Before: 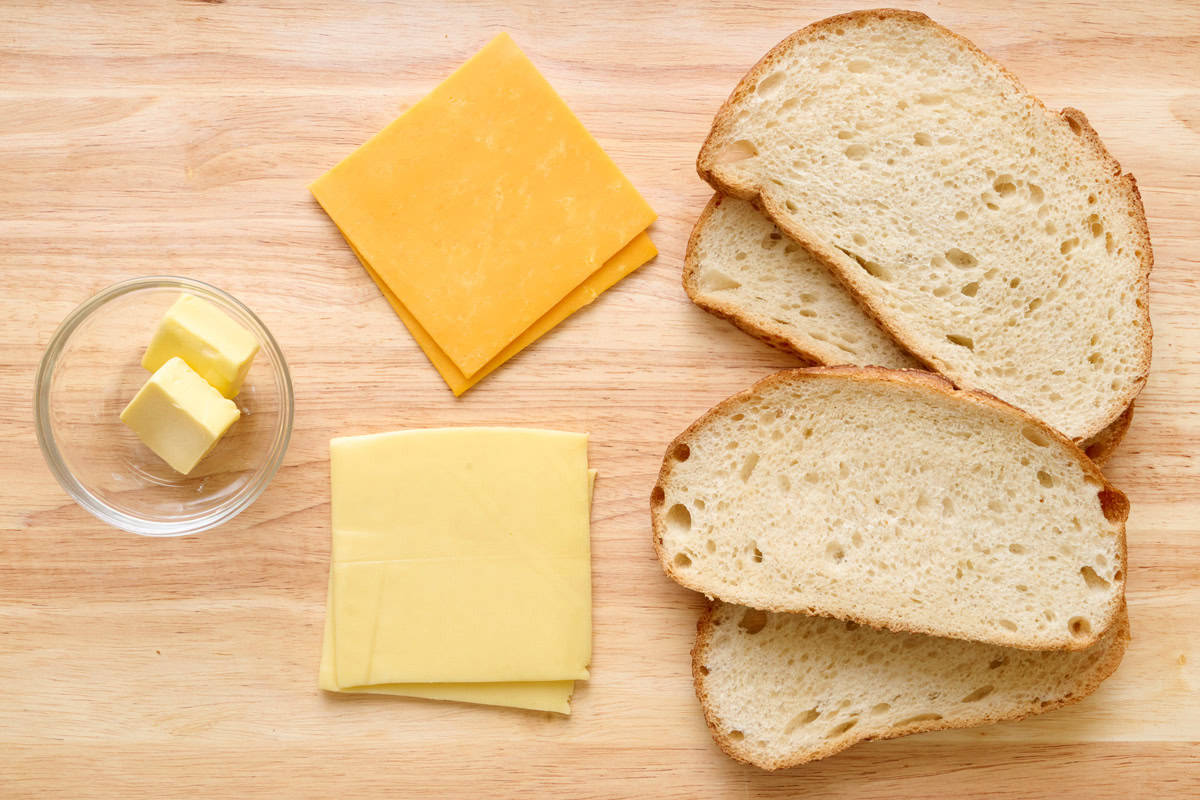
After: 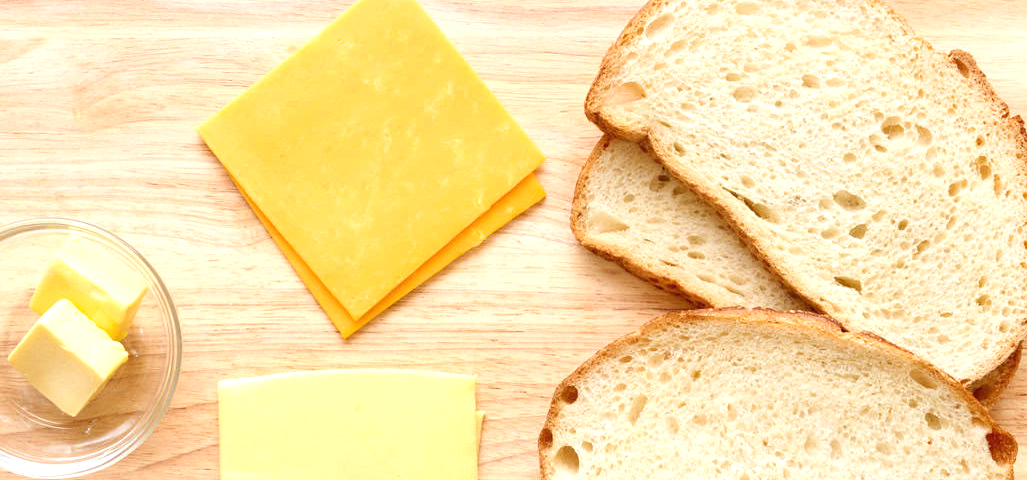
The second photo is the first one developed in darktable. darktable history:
exposure: black level correction 0, exposure 0.499 EV, compensate highlight preservation false
crop and rotate: left 9.367%, top 7.295%, right 5.003%, bottom 32.625%
